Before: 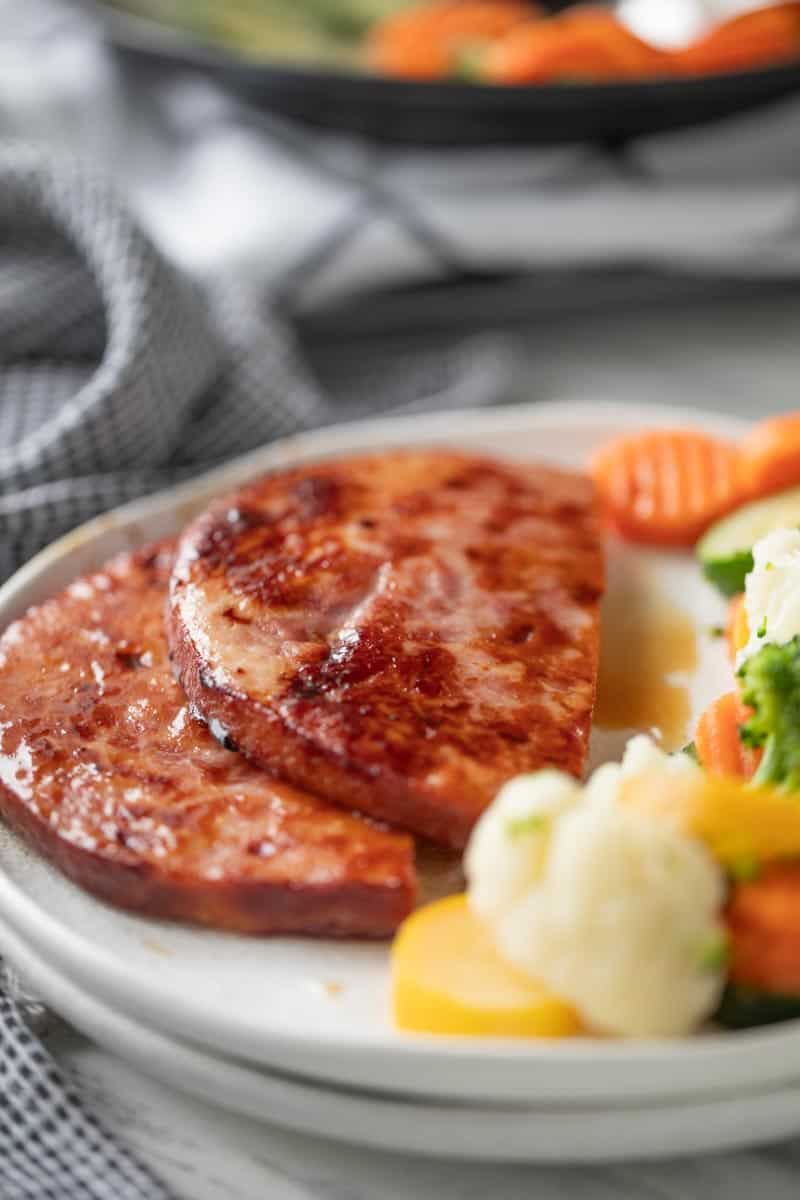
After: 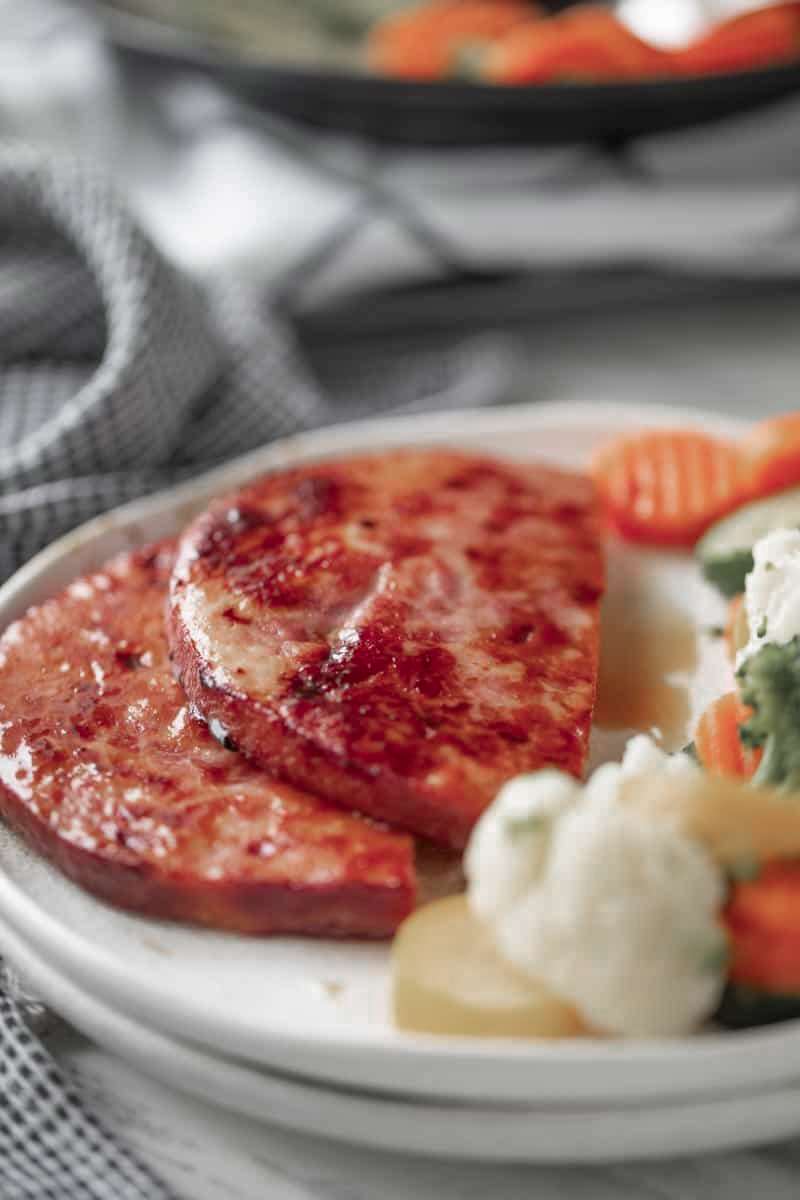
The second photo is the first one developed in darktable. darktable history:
color zones: curves: ch0 [(0, 0.48) (0.209, 0.398) (0.305, 0.332) (0.429, 0.493) (0.571, 0.5) (0.714, 0.5) (0.857, 0.5) (1, 0.48)]; ch1 [(0, 0.736) (0.143, 0.625) (0.225, 0.371) (0.429, 0.256) (0.571, 0.241) (0.714, 0.213) (0.857, 0.48) (1, 0.736)]; ch2 [(0, 0.448) (0.143, 0.498) (0.286, 0.5) (0.429, 0.5) (0.571, 0.5) (0.714, 0.5) (0.857, 0.5) (1, 0.448)]
color balance: input saturation 100.43%, contrast fulcrum 14.22%, output saturation 70.41%
